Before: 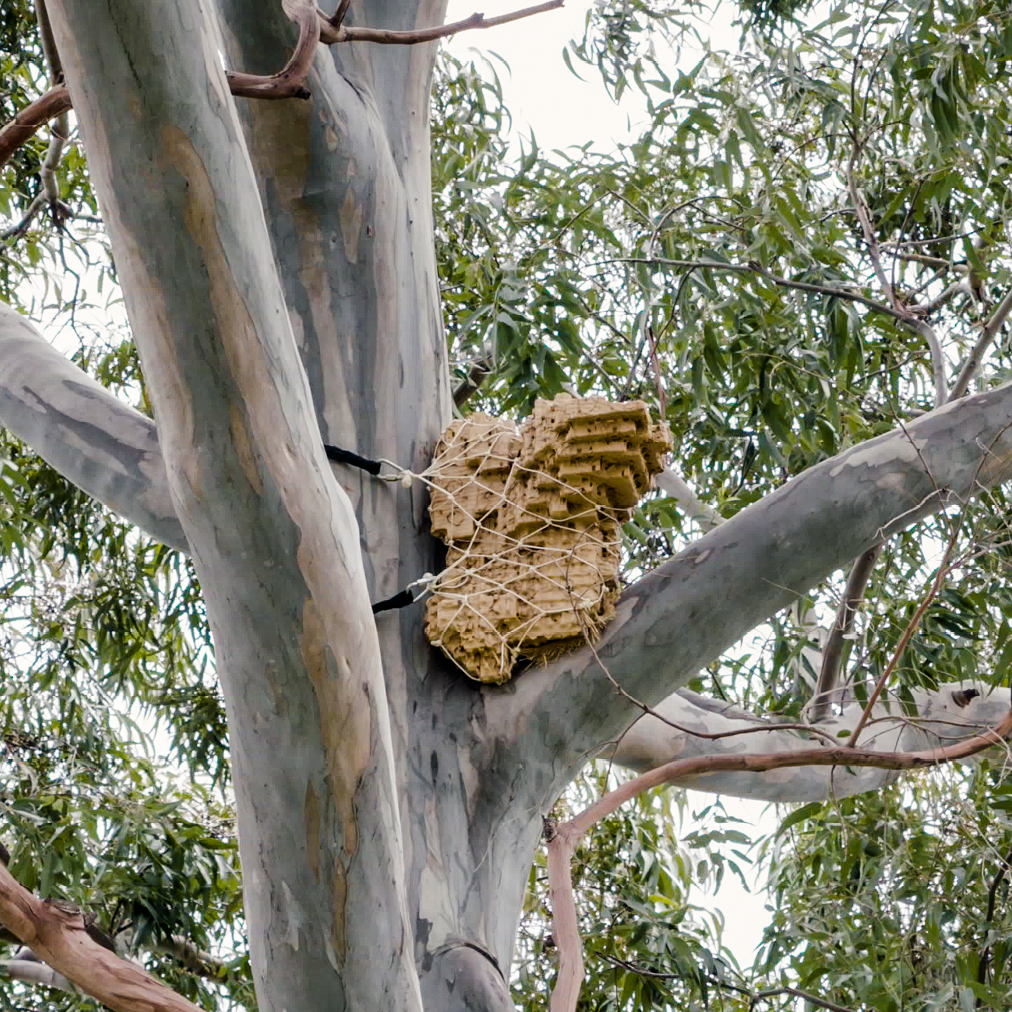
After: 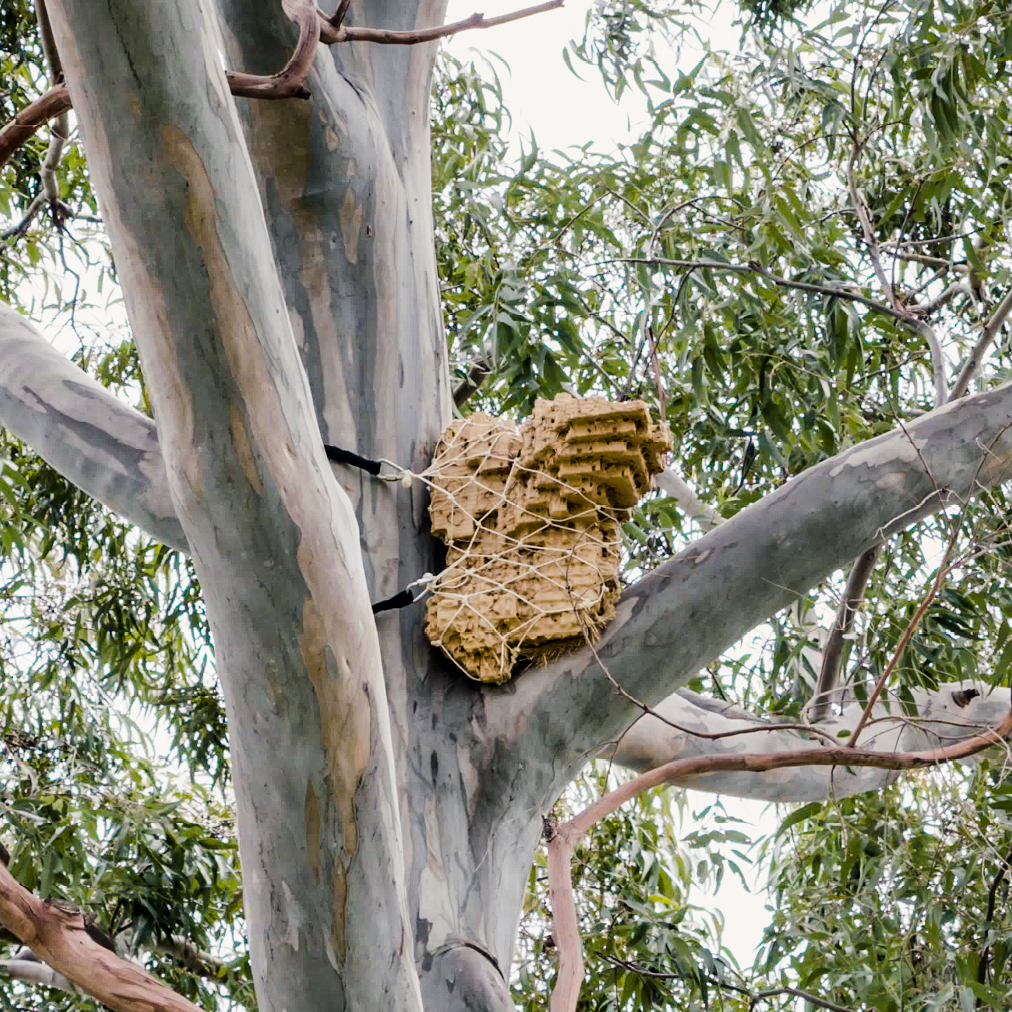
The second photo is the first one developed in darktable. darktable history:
tone curve: curves: ch0 [(0, 0) (0.071, 0.058) (0.266, 0.268) (0.498, 0.542) (0.766, 0.807) (1, 0.983)]; ch1 [(0, 0) (0.346, 0.307) (0.408, 0.387) (0.463, 0.465) (0.482, 0.493) (0.502, 0.499) (0.517, 0.505) (0.55, 0.554) (0.597, 0.61) (0.651, 0.698) (1, 1)]; ch2 [(0, 0) (0.346, 0.34) (0.434, 0.46) (0.485, 0.494) (0.5, 0.498) (0.509, 0.517) (0.526, 0.539) (0.583, 0.603) (0.625, 0.659) (1, 1)], color space Lab, linked channels, preserve colors none
